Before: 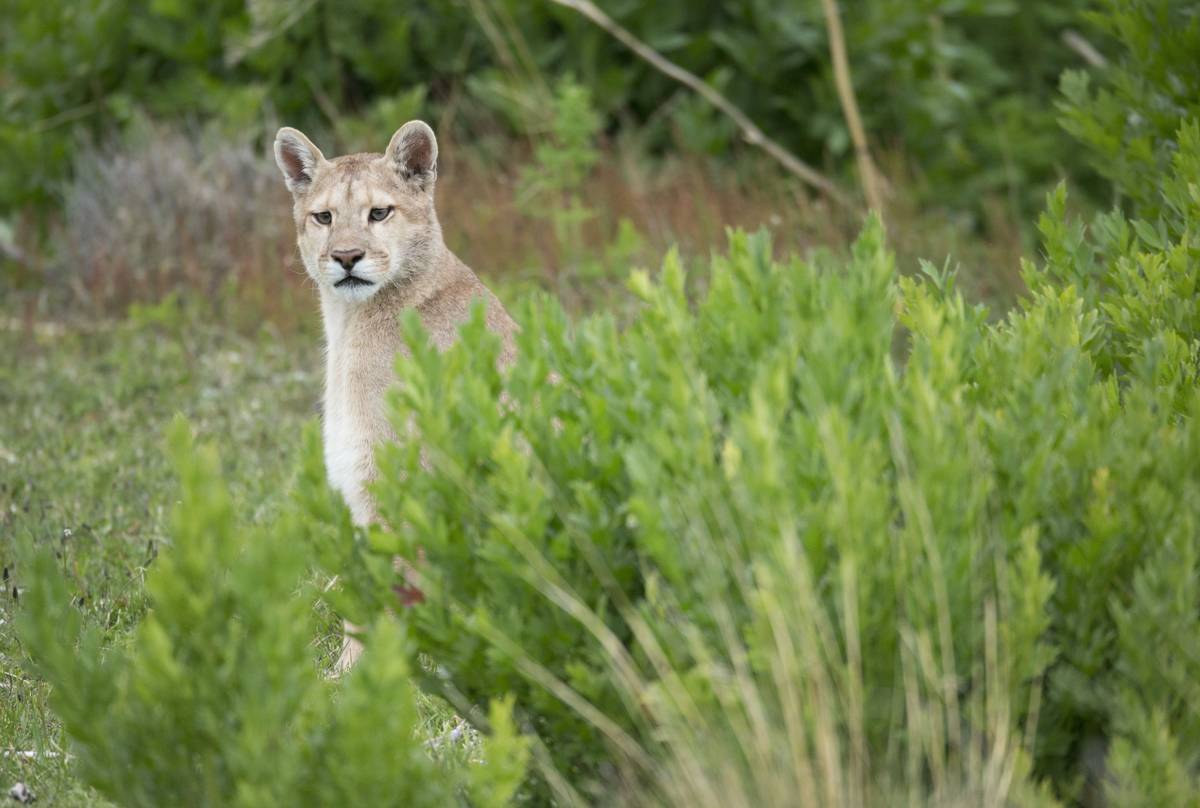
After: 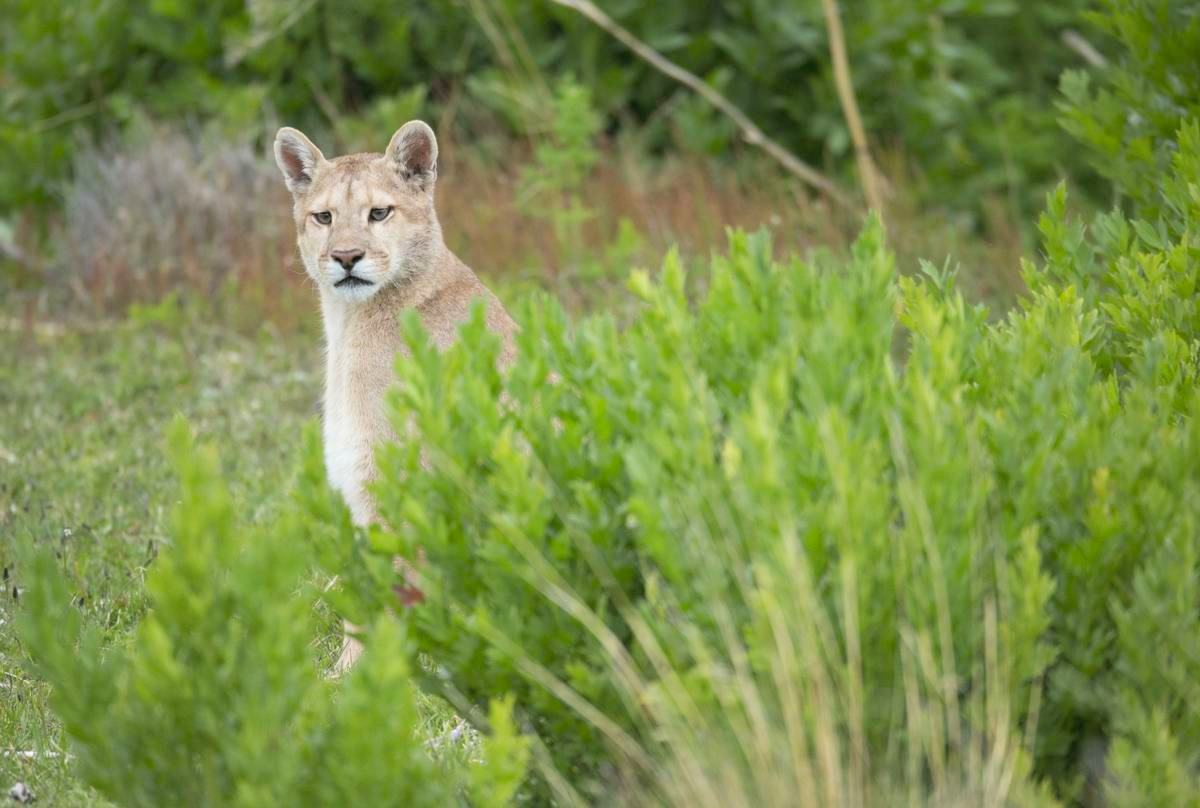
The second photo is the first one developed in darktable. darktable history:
contrast brightness saturation: brightness 0.093, saturation 0.191
